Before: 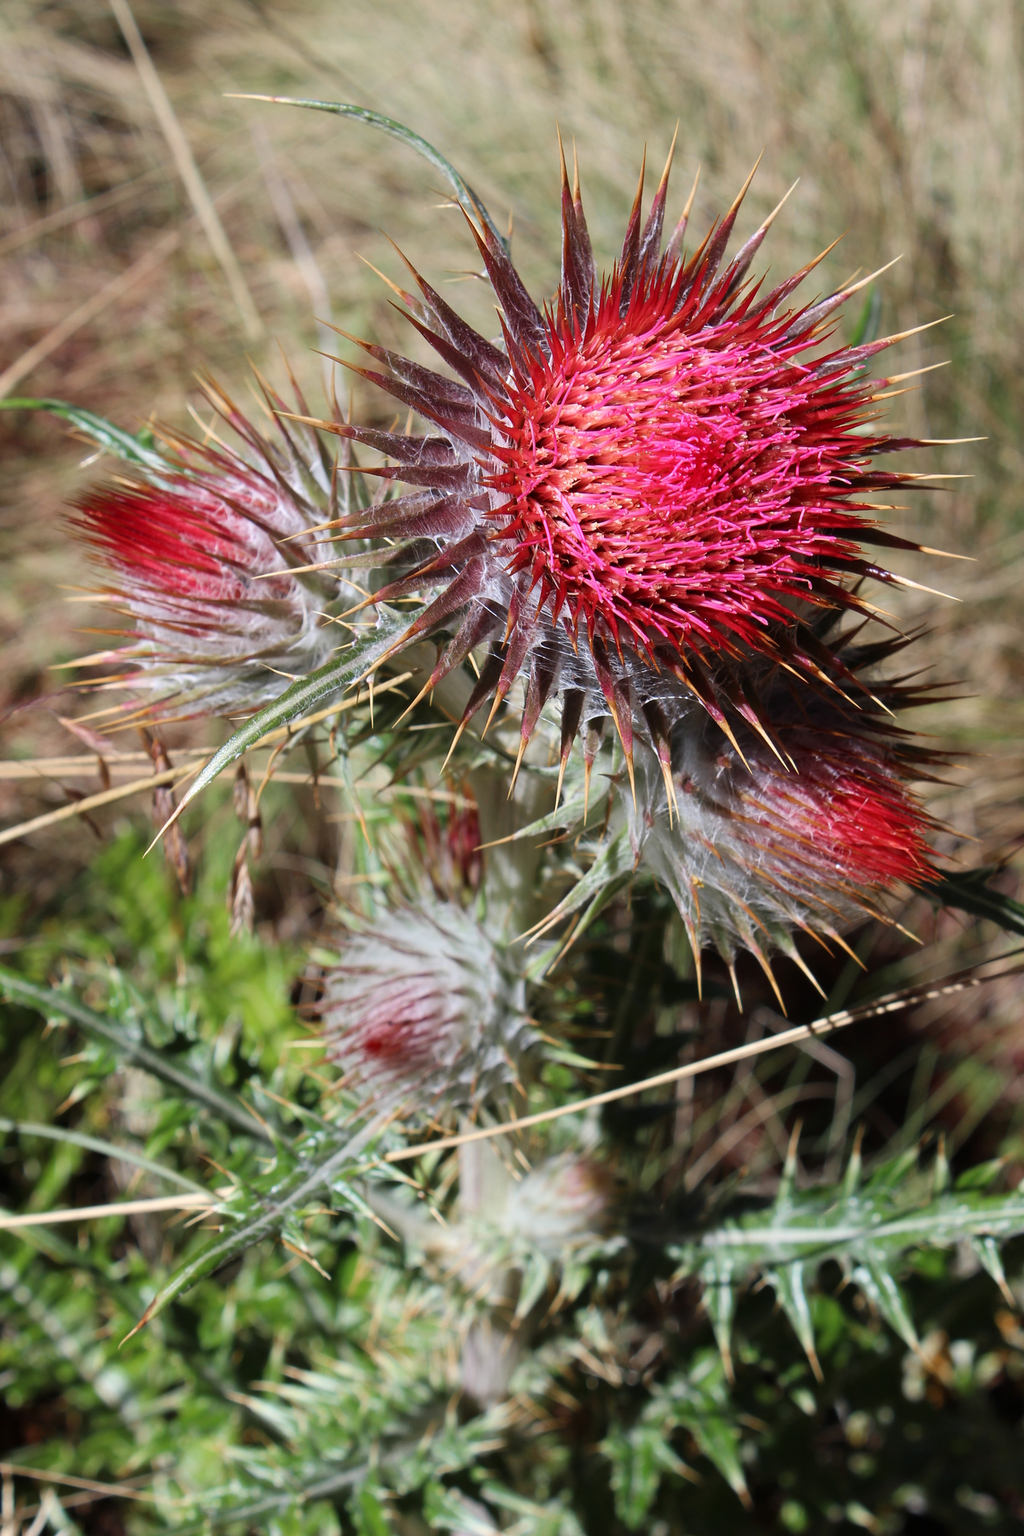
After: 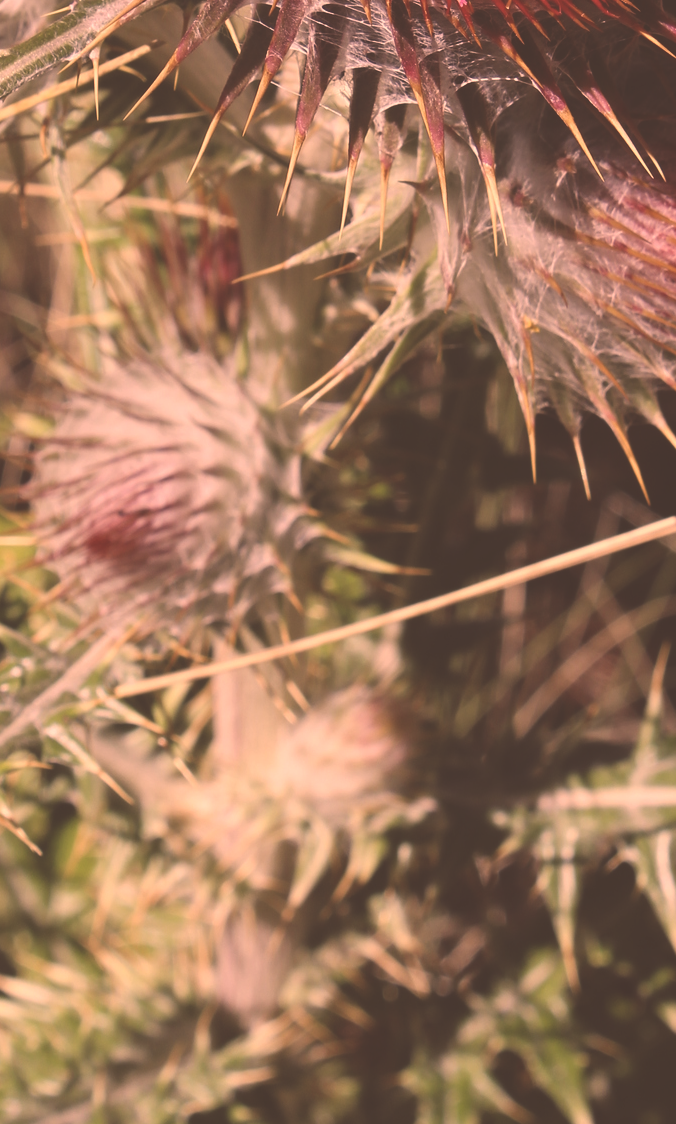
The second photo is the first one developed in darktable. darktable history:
color correction: highlights a* 39.47, highlights b* 39.61, saturation 0.686
crop: left 29.245%, top 41.583%, right 21.226%, bottom 3.511%
exposure: black level correction -0.039, exposure 0.063 EV, compensate highlight preservation false
